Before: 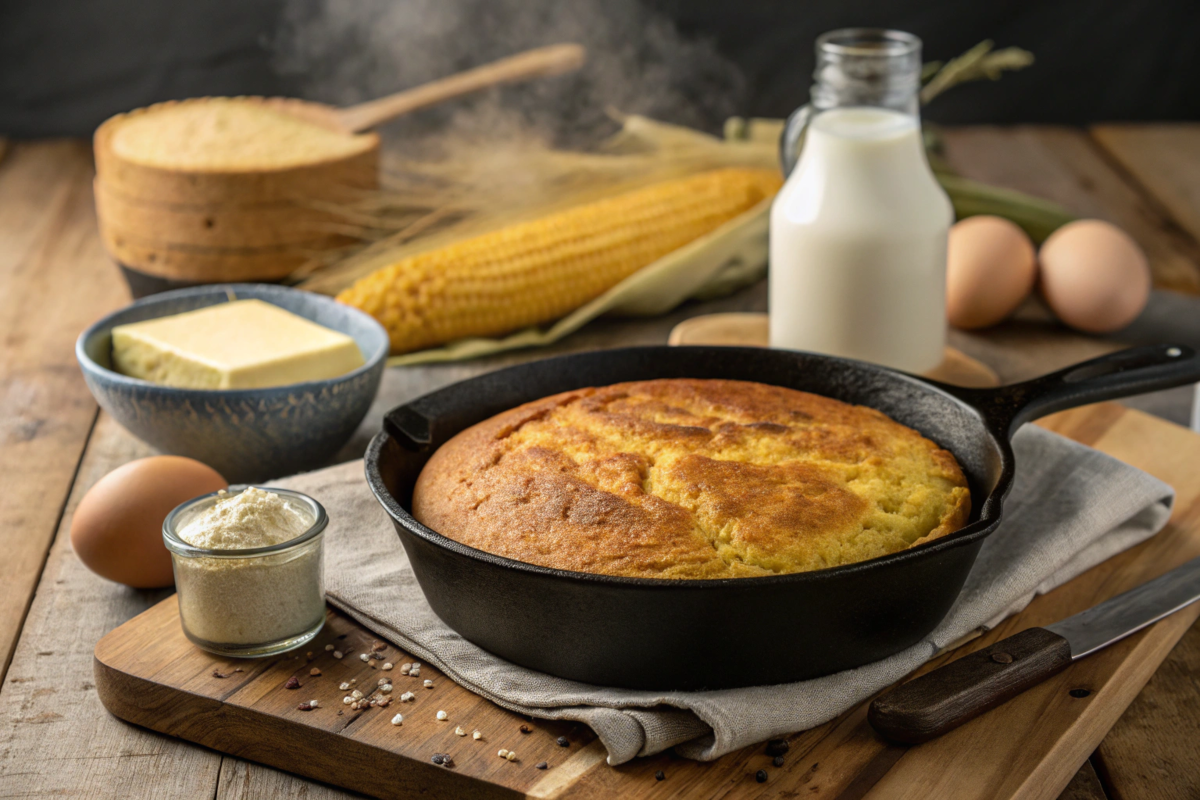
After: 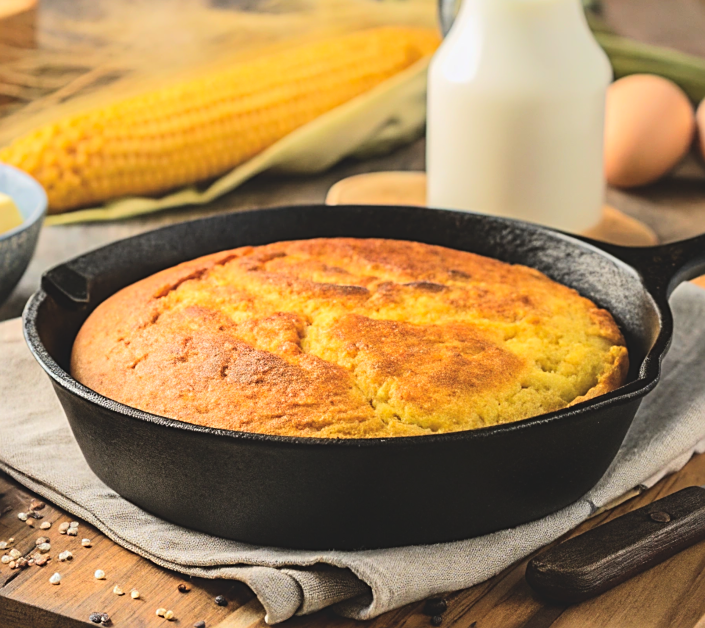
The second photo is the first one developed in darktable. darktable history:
contrast brightness saturation: contrast 0.044, saturation 0.154
tone equalizer: -7 EV 0.152 EV, -6 EV 0.627 EV, -5 EV 1.12 EV, -4 EV 1.31 EV, -3 EV 1.13 EV, -2 EV 0.6 EV, -1 EV 0.158 EV, edges refinement/feathering 500, mask exposure compensation -1.57 EV, preserve details no
crop and rotate: left 28.502%, top 17.664%, right 12.683%, bottom 3.722%
sharpen: on, module defaults
exposure: black level correction -0.013, exposure -0.188 EV, compensate highlight preservation false
